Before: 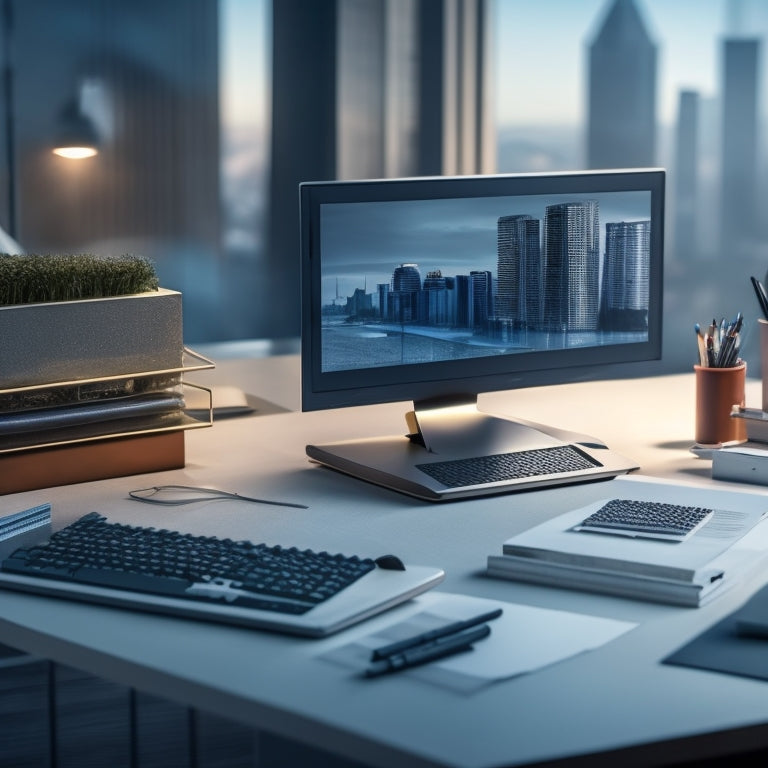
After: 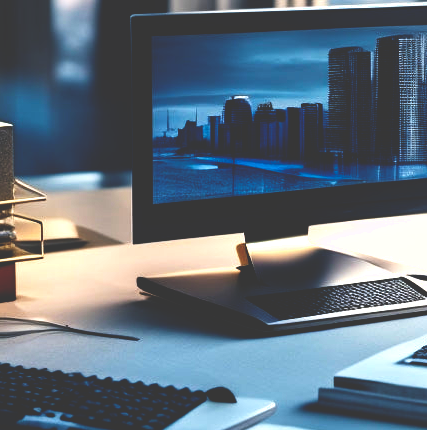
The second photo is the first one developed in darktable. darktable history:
crop and rotate: left 22.069%, top 21.986%, right 22.207%, bottom 21.991%
exposure: black level correction 0, exposure 0.398 EV, compensate highlight preservation false
base curve: curves: ch0 [(0, 0.036) (0.083, 0.04) (0.804, 1)], preserve colors none
